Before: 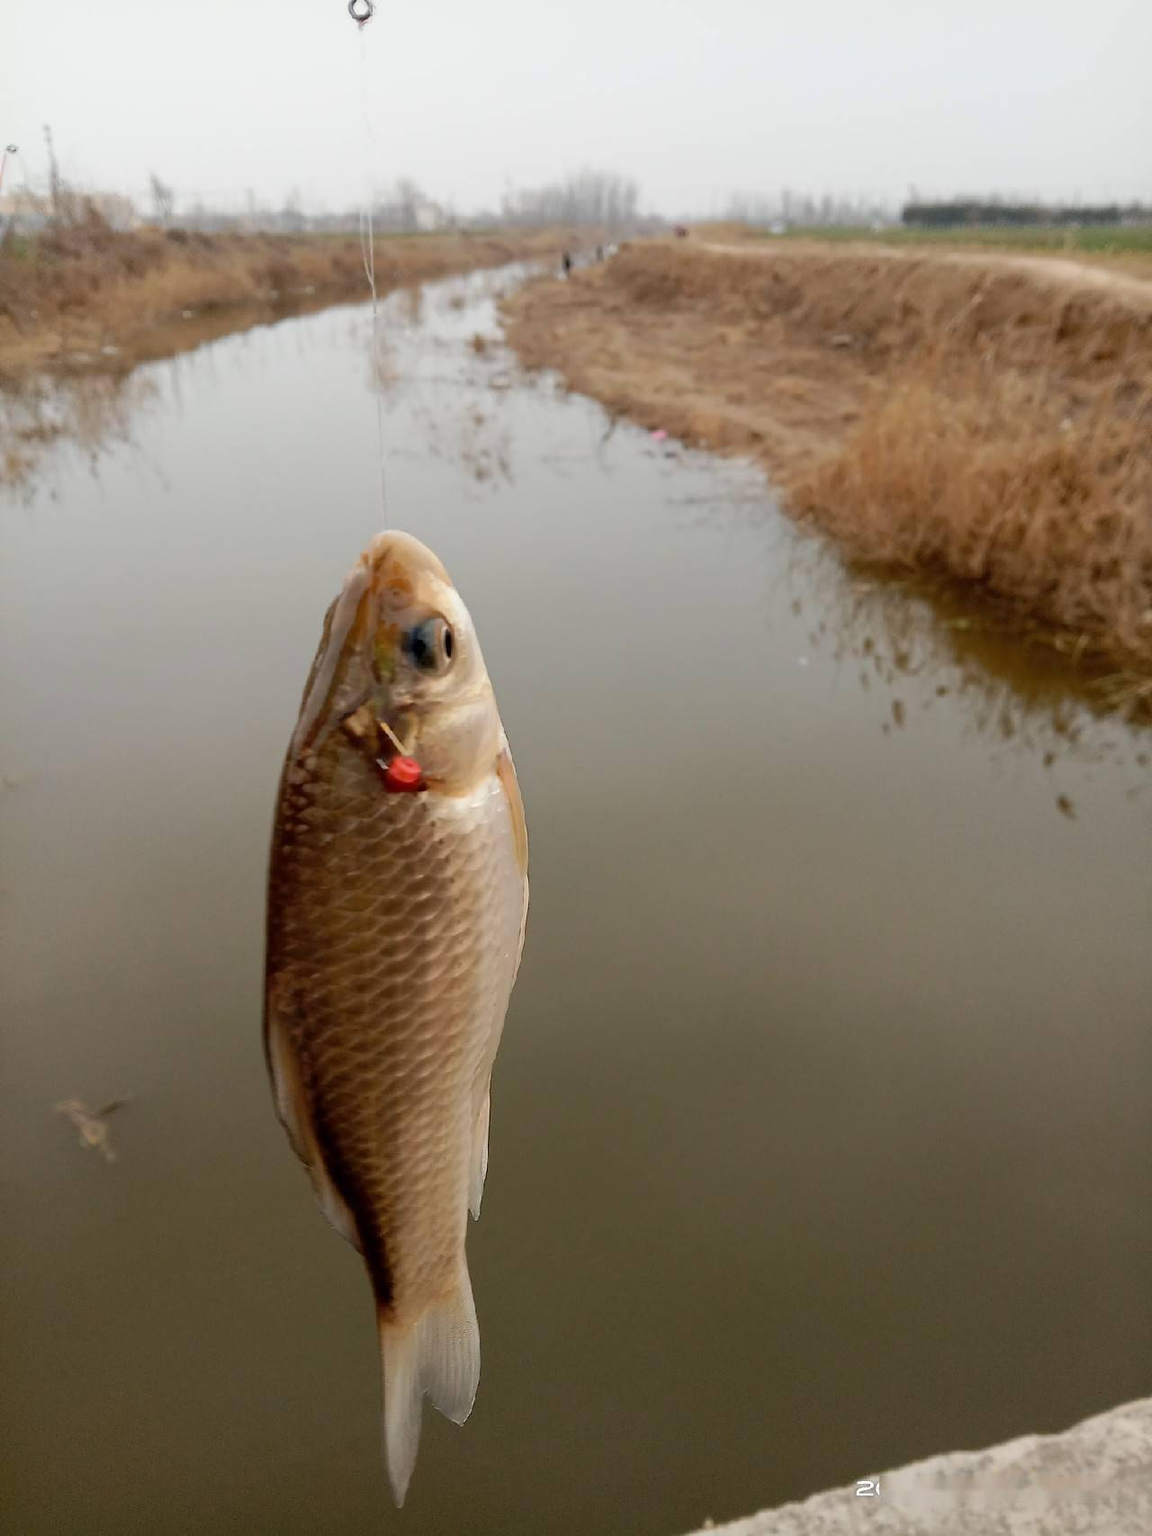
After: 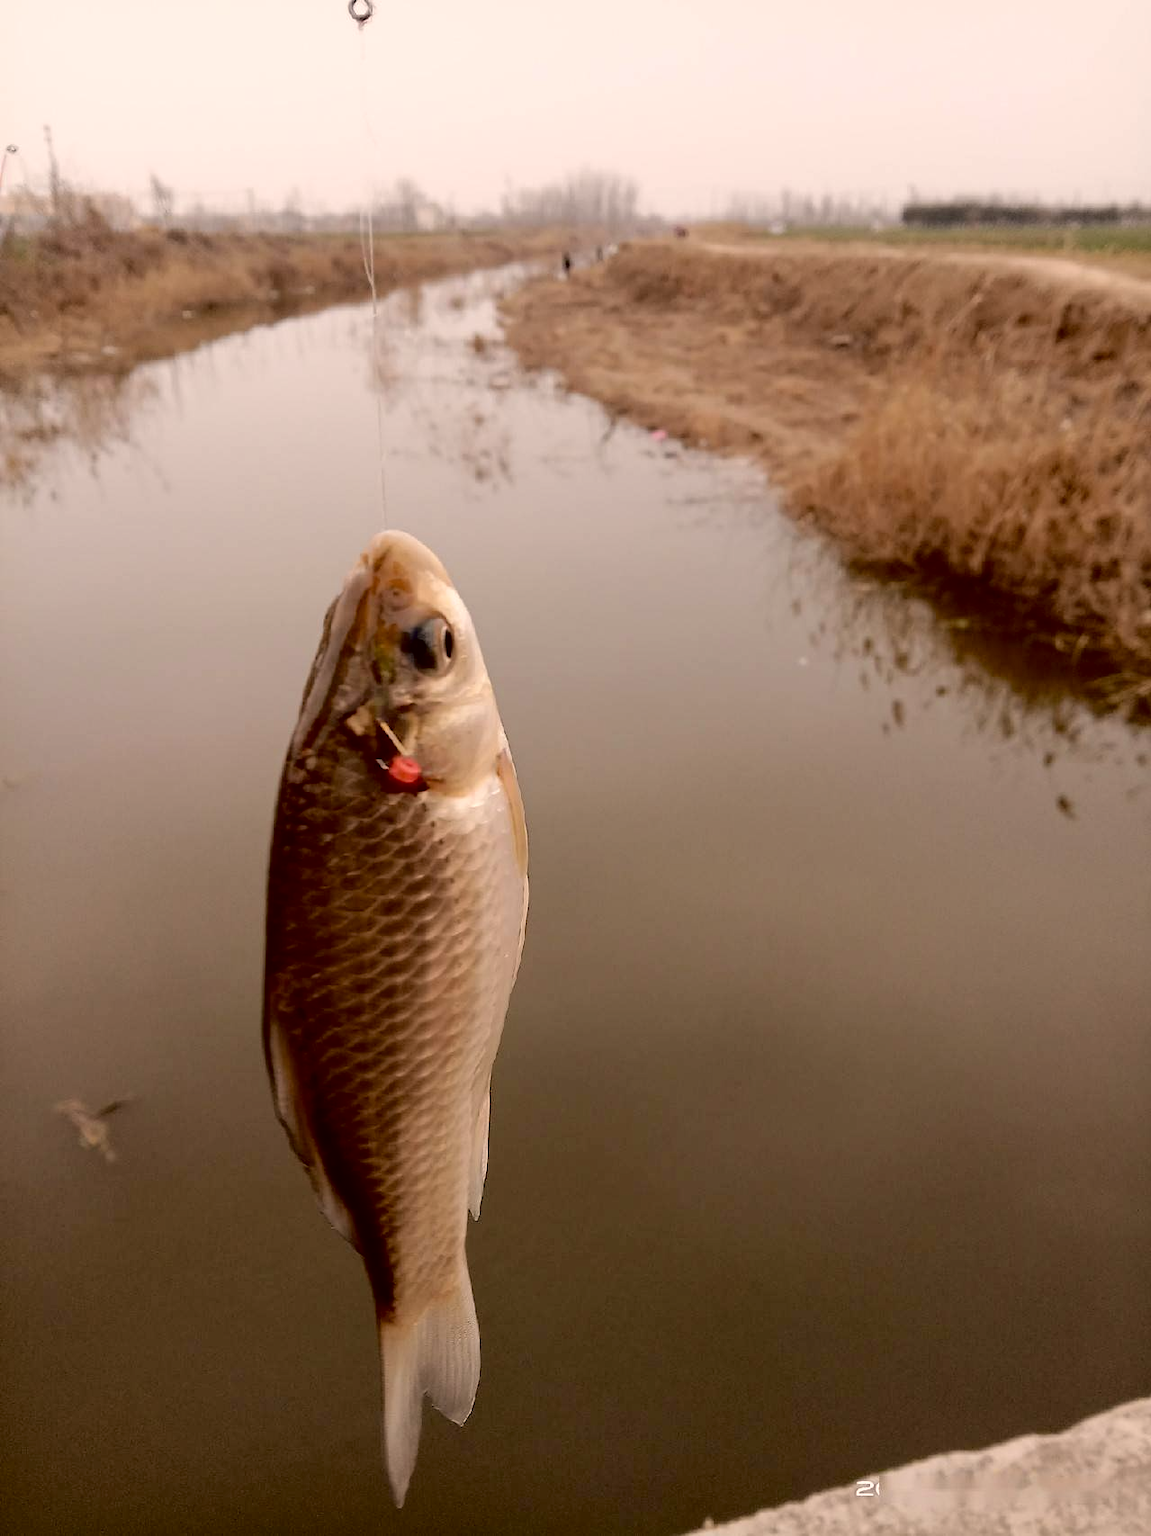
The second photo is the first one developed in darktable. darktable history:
color correction: highlights a* 10.21, highlights b* 9.79, shadows a* 8.61, shadows b* 7.88, saturation 0.8
fill light: exposure -2 EV, width 8.6
exposure: black level correction 0.007, exposure 0.093 EV, compensate highlight preservation false
